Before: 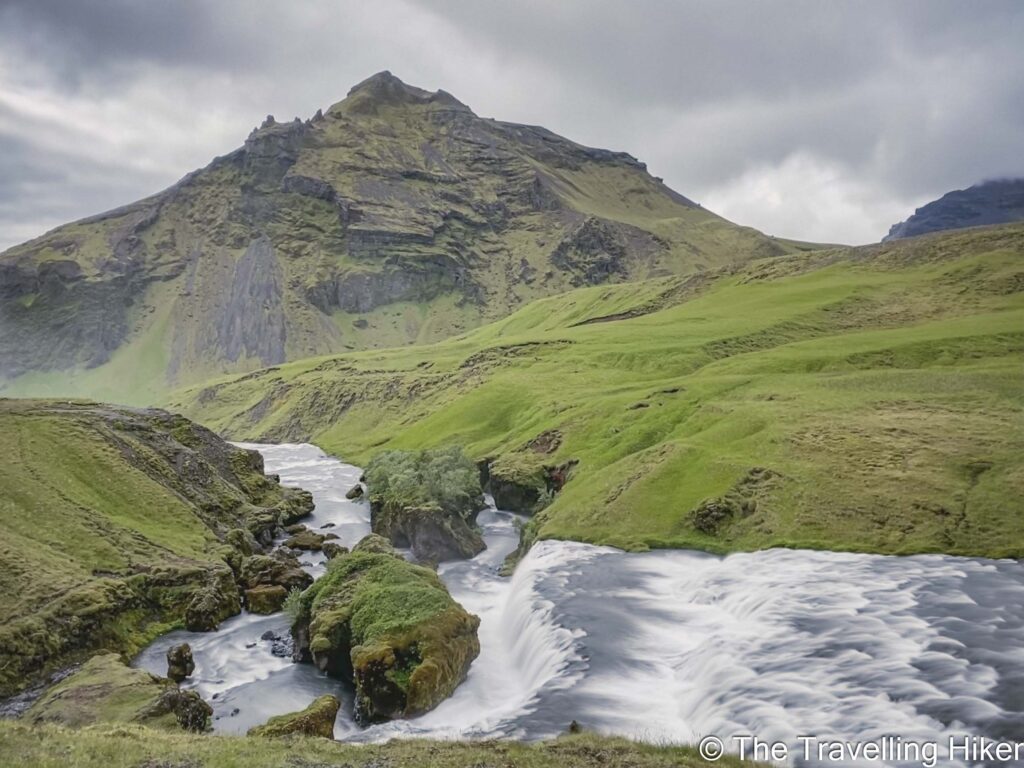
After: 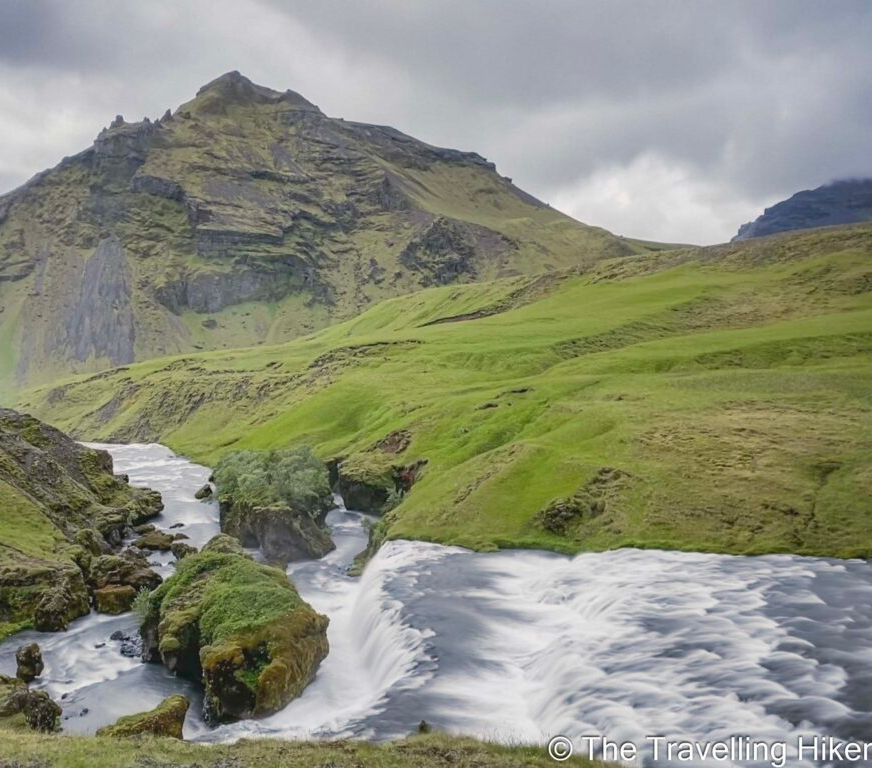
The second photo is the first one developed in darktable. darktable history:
crop and rotate: left 14.817%
